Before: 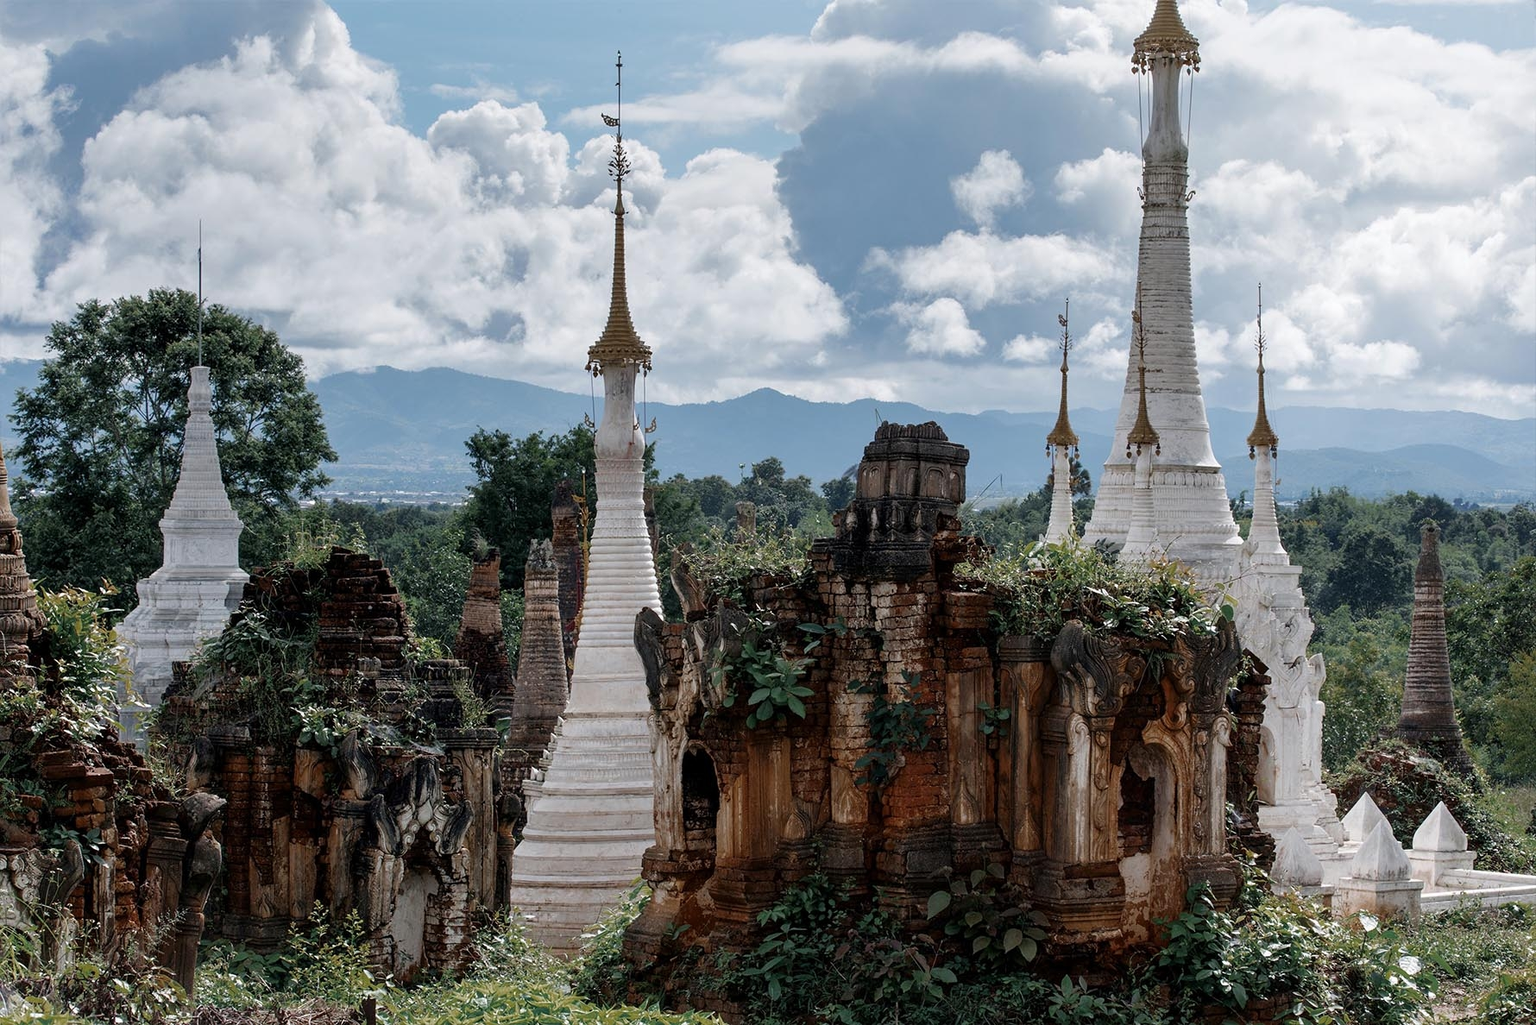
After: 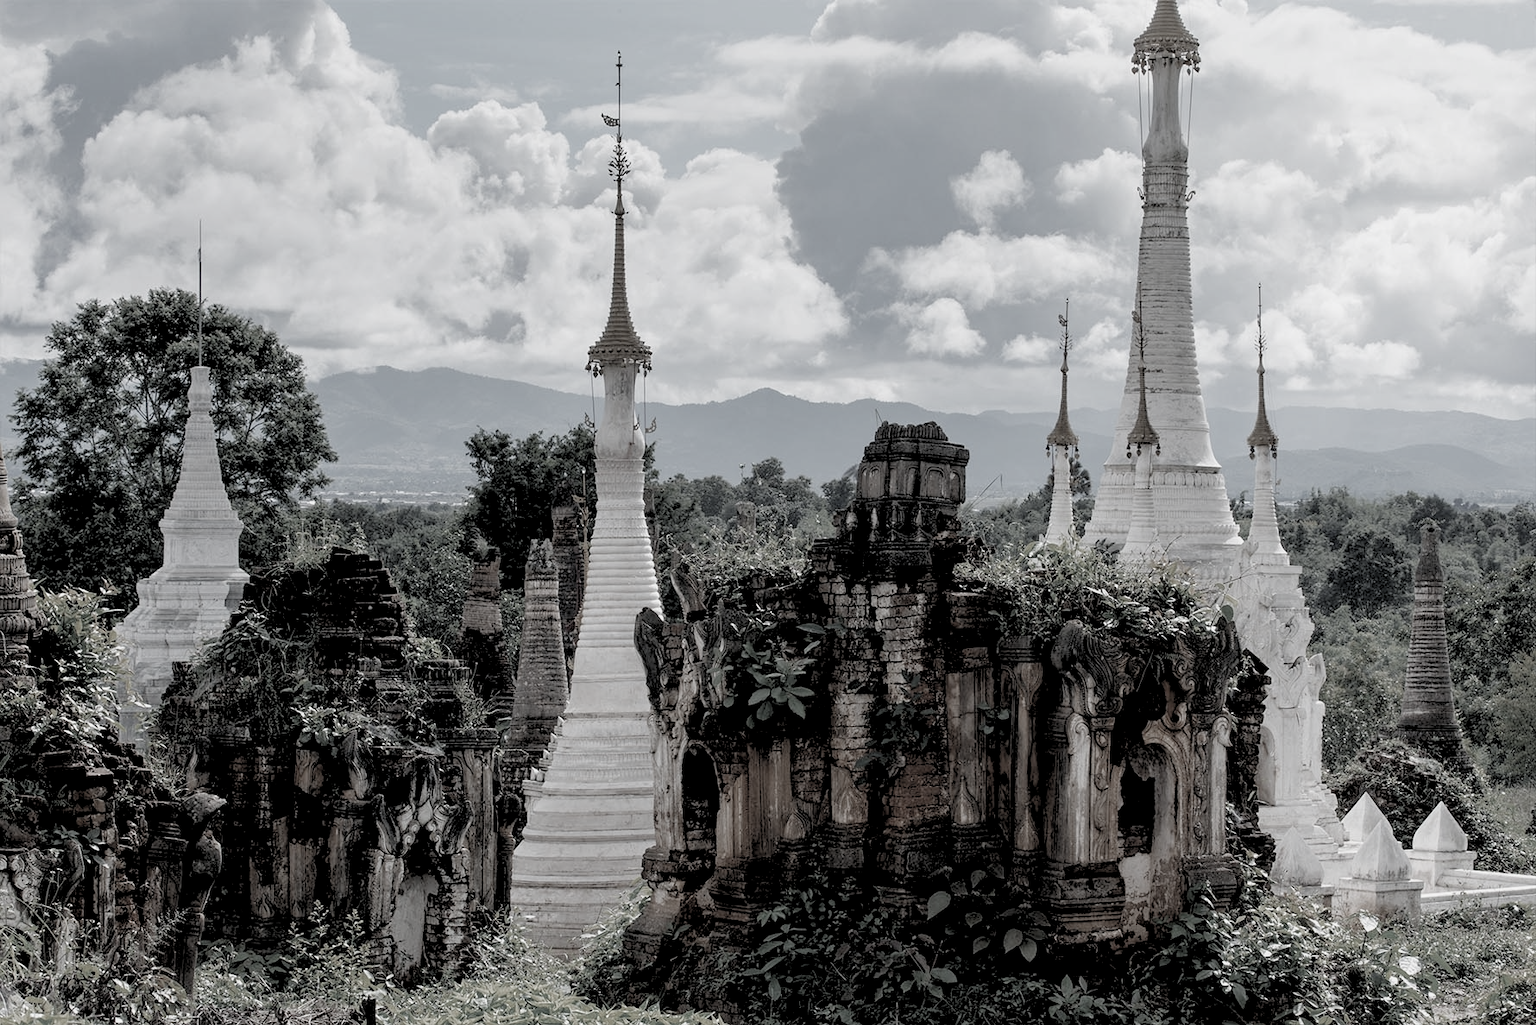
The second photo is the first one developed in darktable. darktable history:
exposure: black level correction 0.001, exposure 0.14 EV, compensate highlight preservation false
rgb levels: preserve colors sum RGB, levels [[0.038, 0.433, 0.934], [0, 0.5, 1], [0, 0.5, 1]]
color correction: saturation 0.2
